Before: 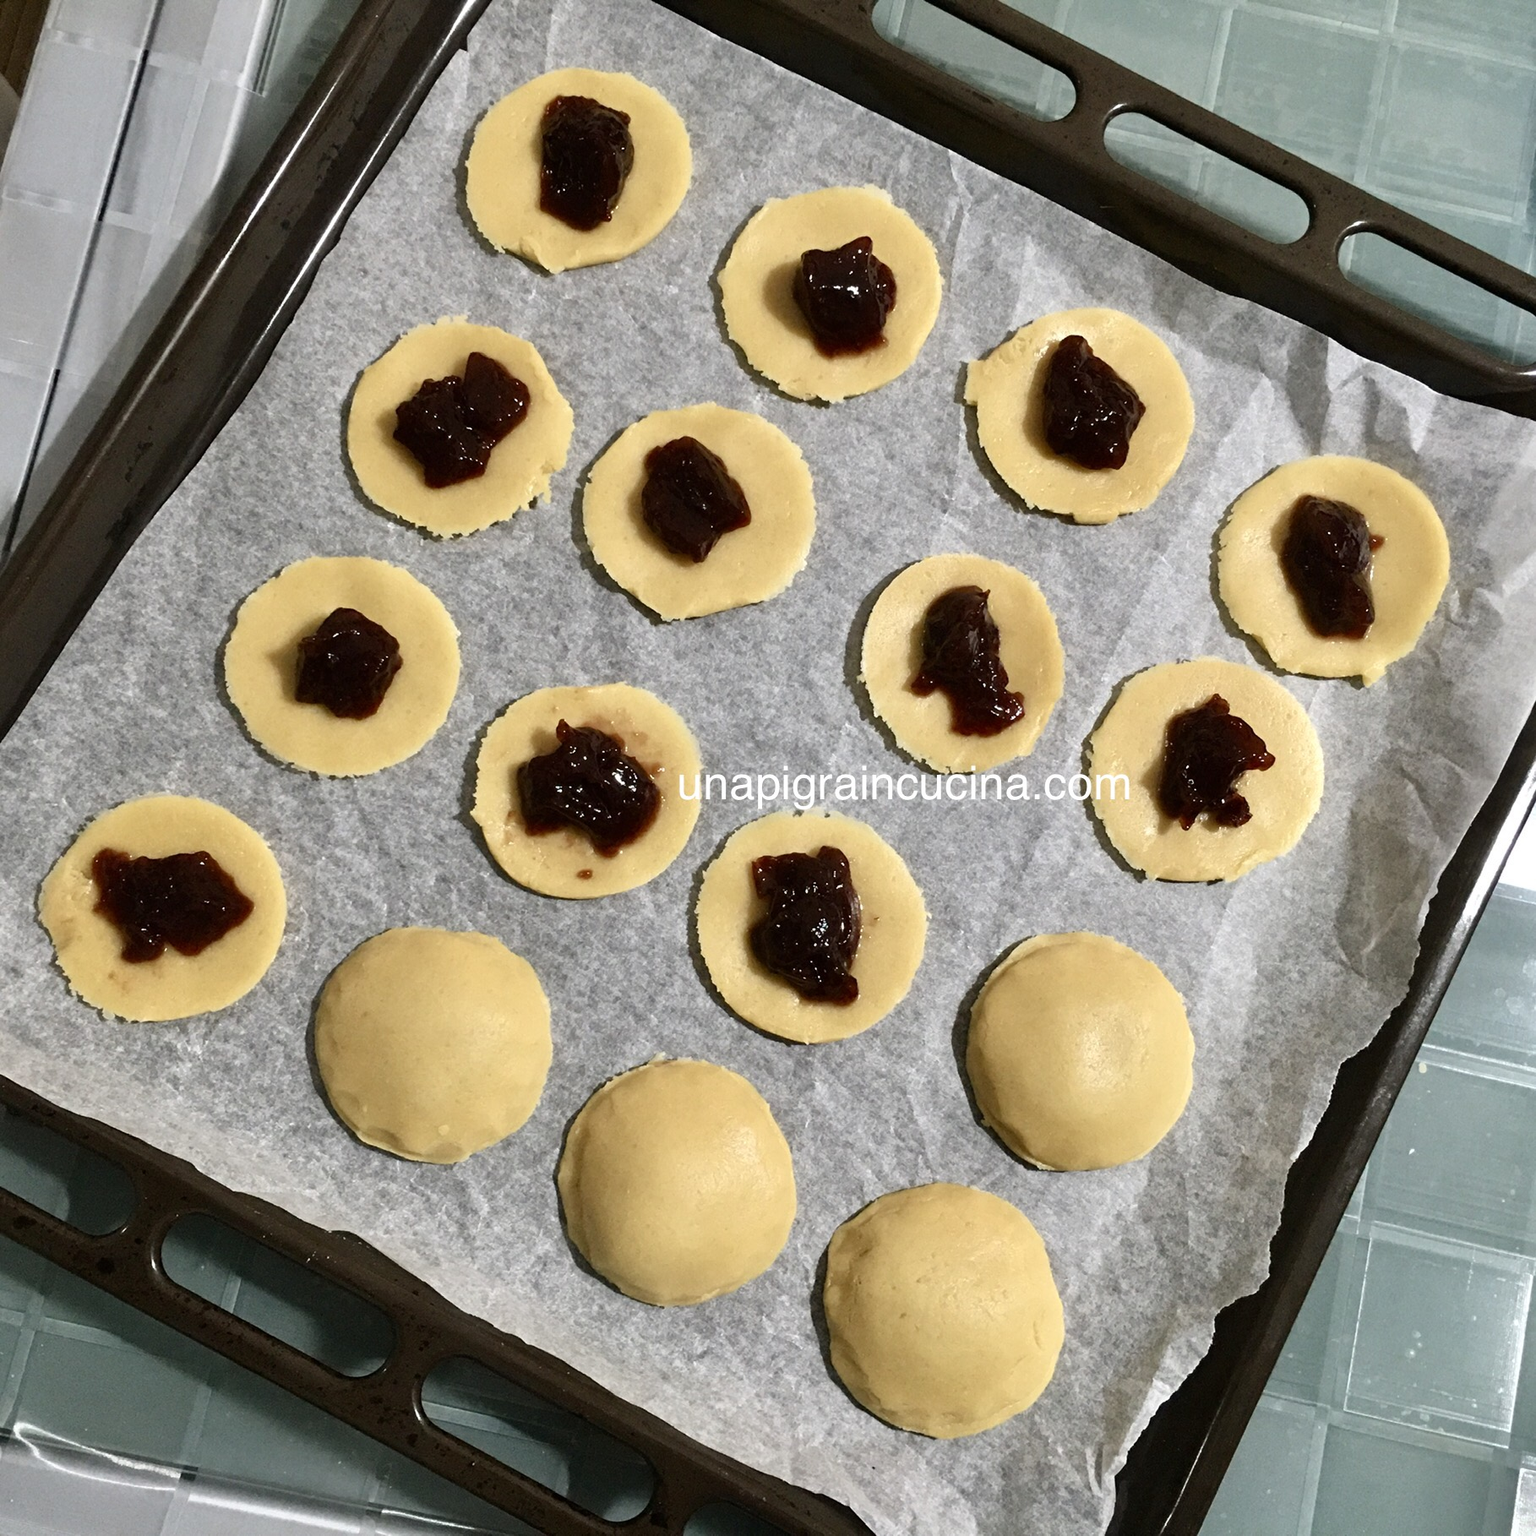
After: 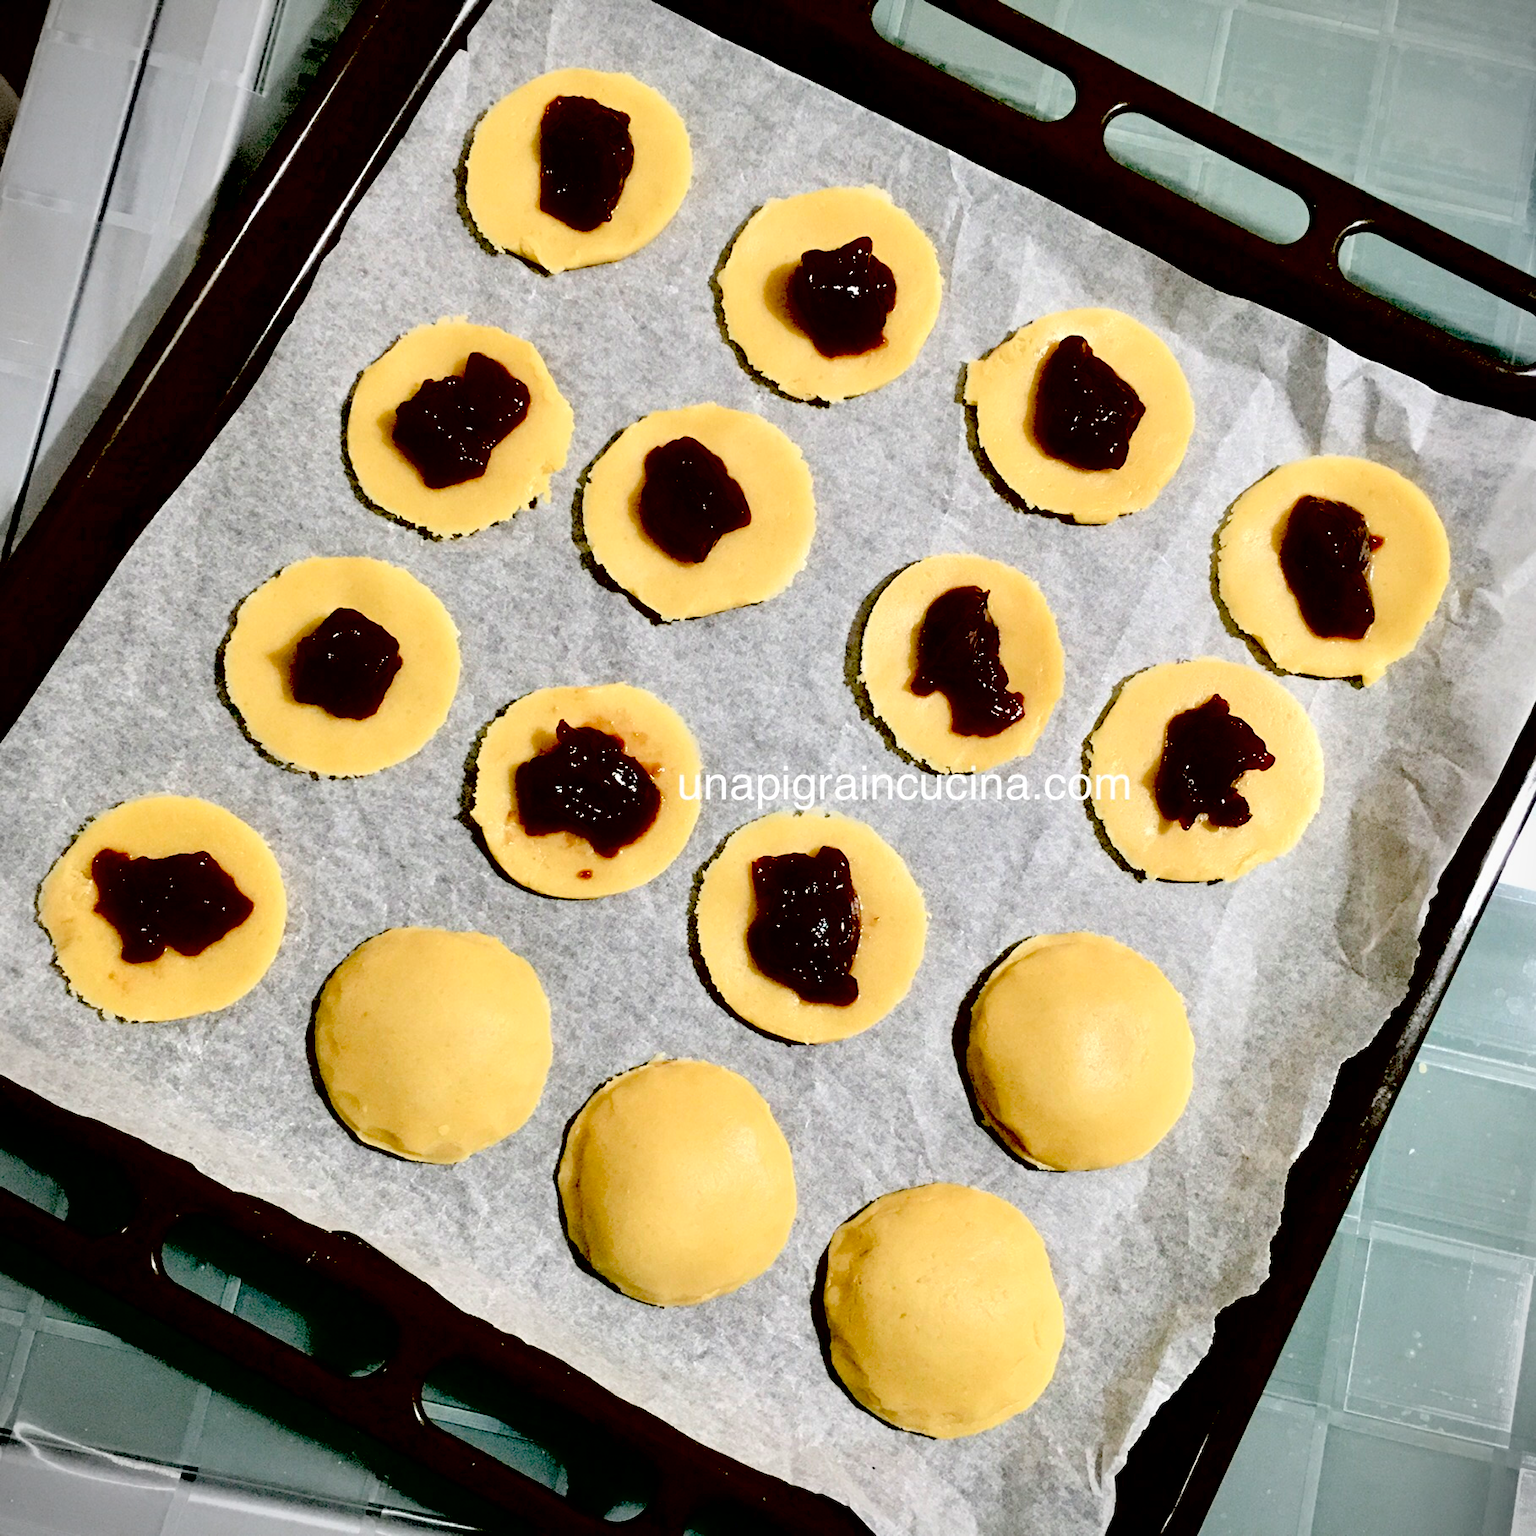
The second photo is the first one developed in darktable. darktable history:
contrast brightness saturation: saturation 0.13
vignetting: fall-off start 91.19%
exposure: black level correction 0.056, exposure -0.039 EV, compensate highlight preservation false
global tonemap: drago (0.7, 100)
